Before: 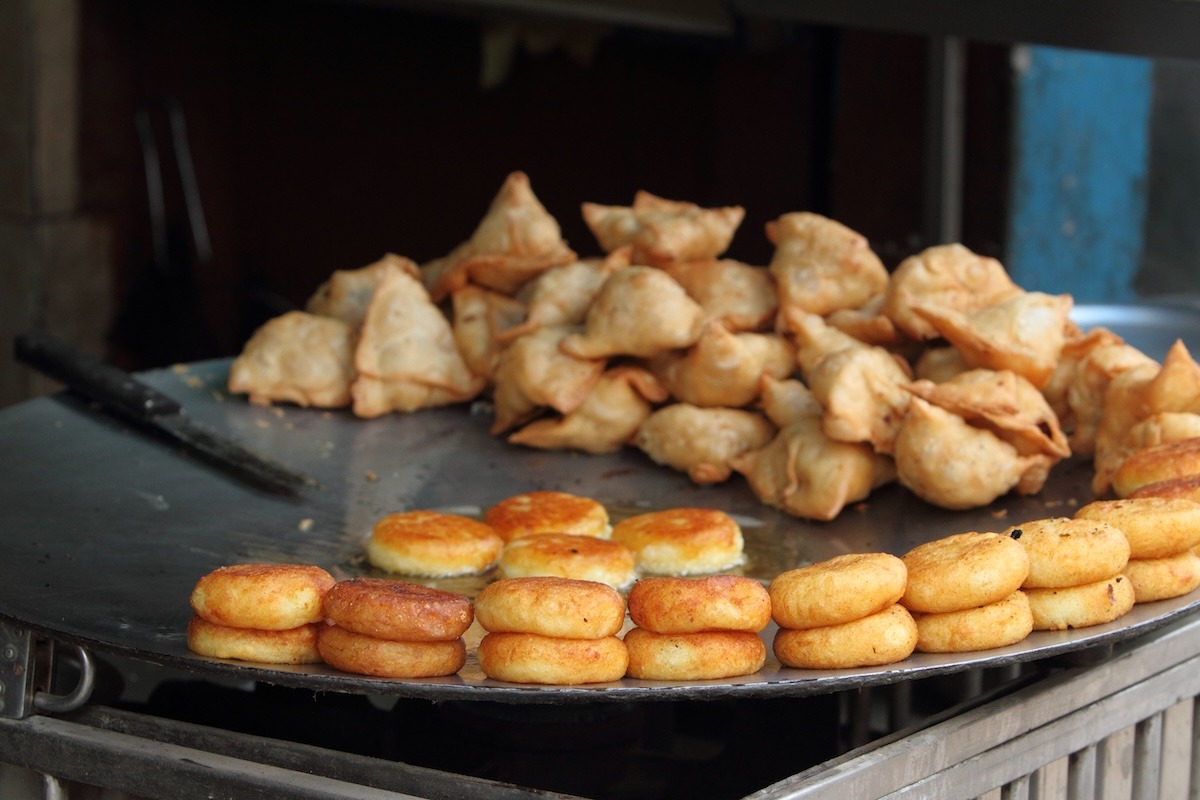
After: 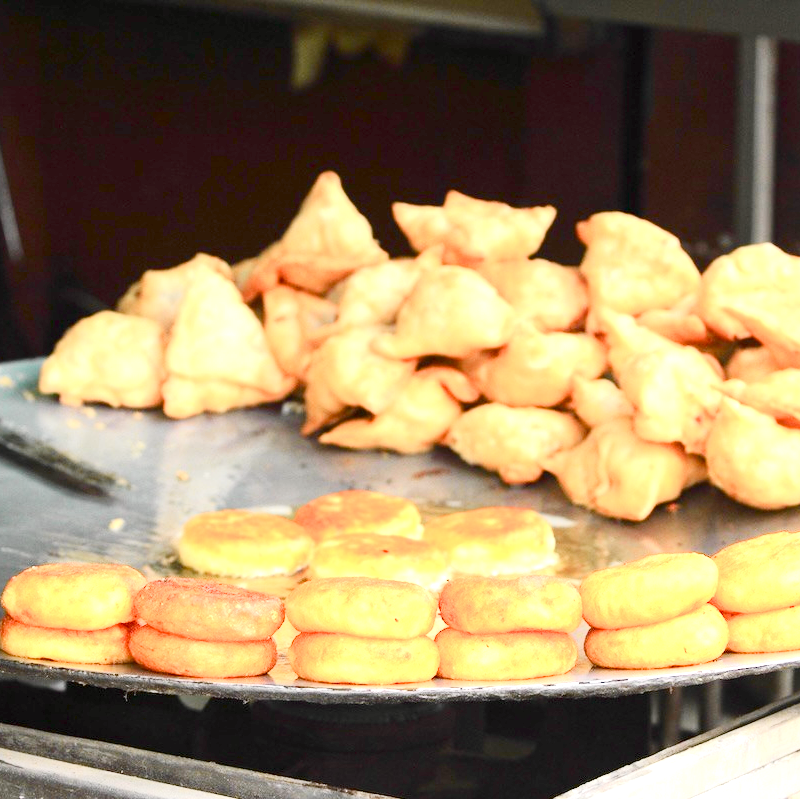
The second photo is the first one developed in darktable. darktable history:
color balance rgb: shadows lift › chroma 1%, shadows lift › hue 113°, highlights gain › chroma 0.2%, highlights gain › hue 333°, perceptual saturation grading › global saturation 20%, perceptual saturation grading › highlights -50%, perceptual saturation grading › shadows 25%, contrast -10%
crop and rotate: left 15.754%, right 17.579%
exposure: exposure 2.207 EV, compensate highlight preservation false
white balance: red 1.009, blue 0.985
tone curve: curves: ch0 [(0, 0.008) (0.107, 0.083) (0.283, 0.287) (0.429, 0.51) (0.607, 0.739) (0.789, 0.893) (0.998, 0.978)]; ch1 [(0, 0) (0.323, 0.339) (0.438, 0.427) (0.478, 0.484) (0.502, 0.502) (0.527, 0.525) (0.571, 0.579) (0.608, 0.629) (0.669, 0.704) (0.859, 0.899) (1, 1)]; ch2 [(0, 0) (0.33, 0.347) (0.421, 0.456) (0.473, 0.498) (0.502, 0.504) (0.522, 0.524) (0.549, 0.567) (0.593, 0.626) (0.676, 0.724) (1, 1)], color space Lab, independent channels, preserve colors none
